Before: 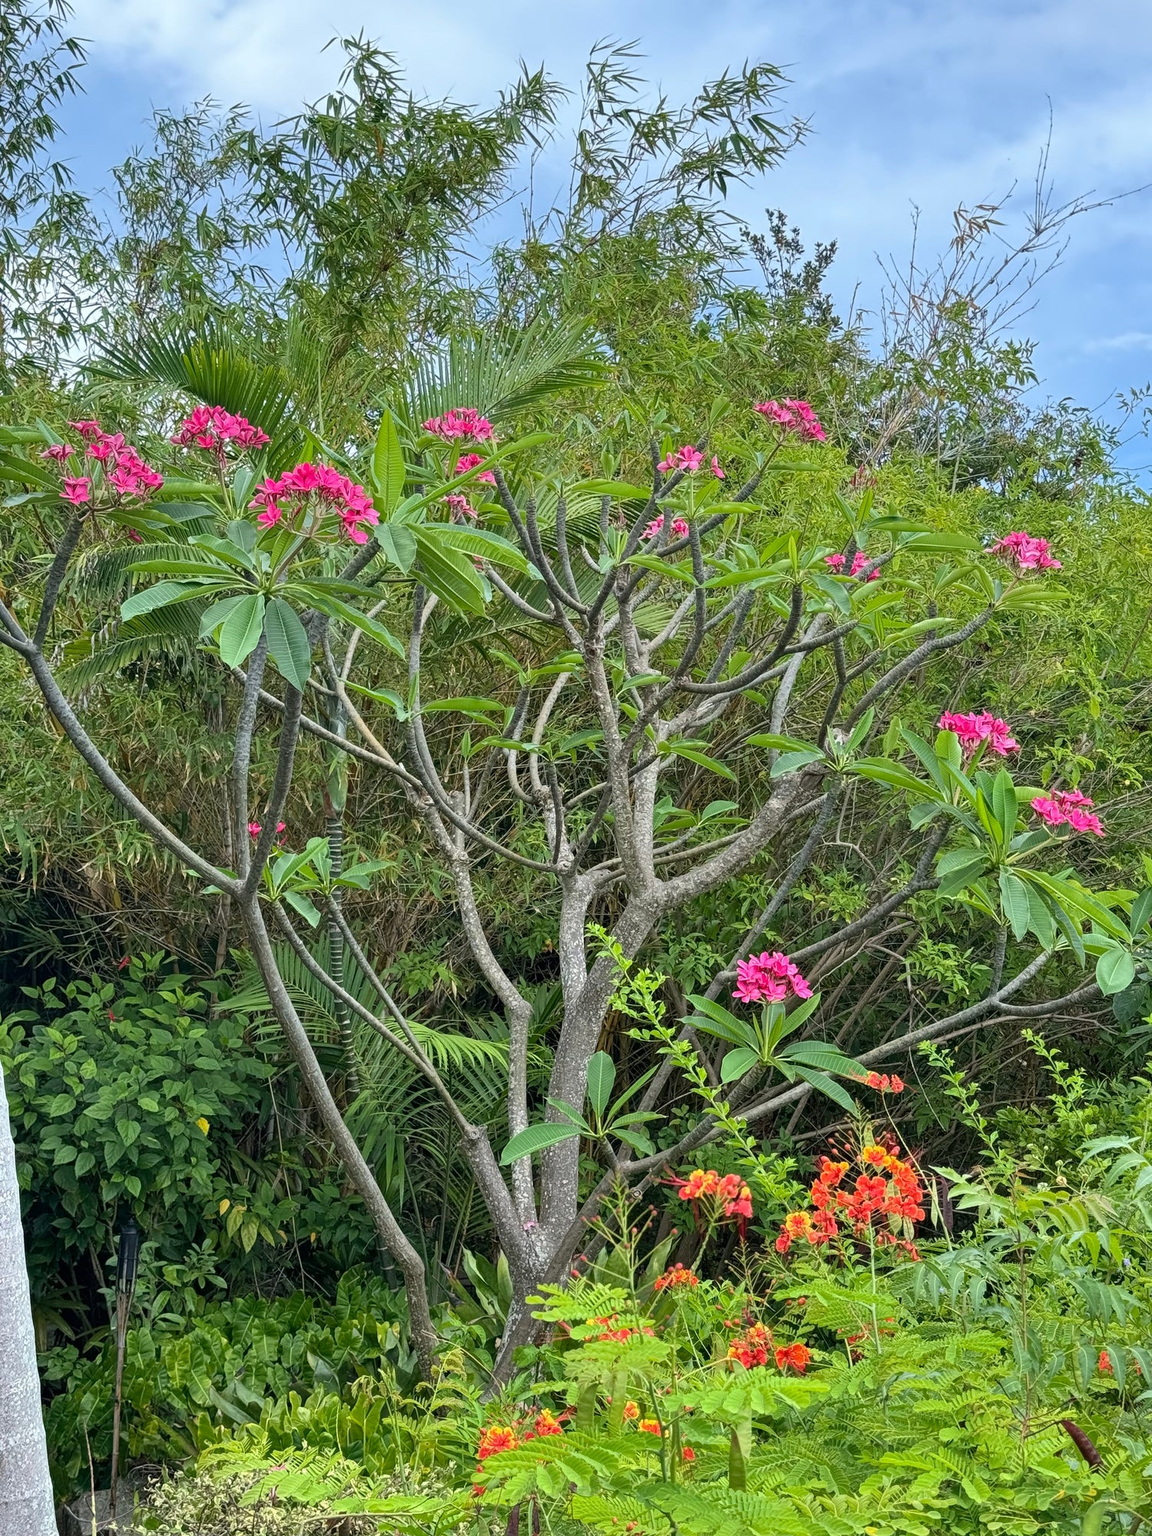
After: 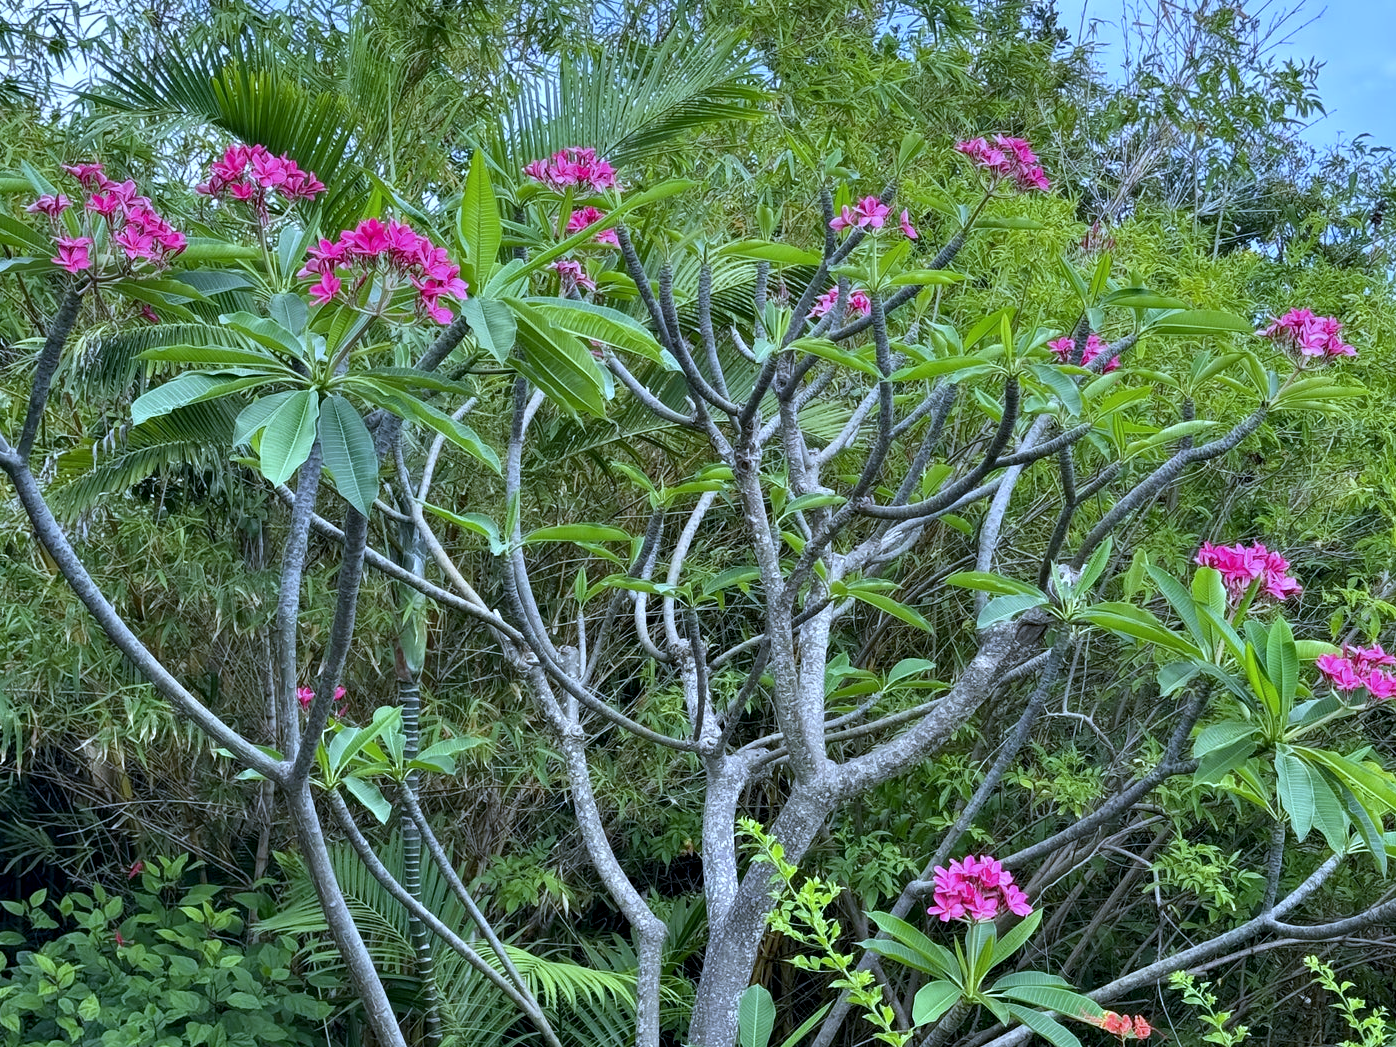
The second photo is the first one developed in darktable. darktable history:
crop: left 1.744%, top 19.225%, right 5.069%, bottom 28.357%
contrast equalizer: y [[0.514, 0.573, 0.581, 0.508, 0.5, 0.5], [0.5 ×6], [0.5 ×6], [0 ×6], [0 ×6]], mix 0.79
white balance: red 0.871, blue 1.249
